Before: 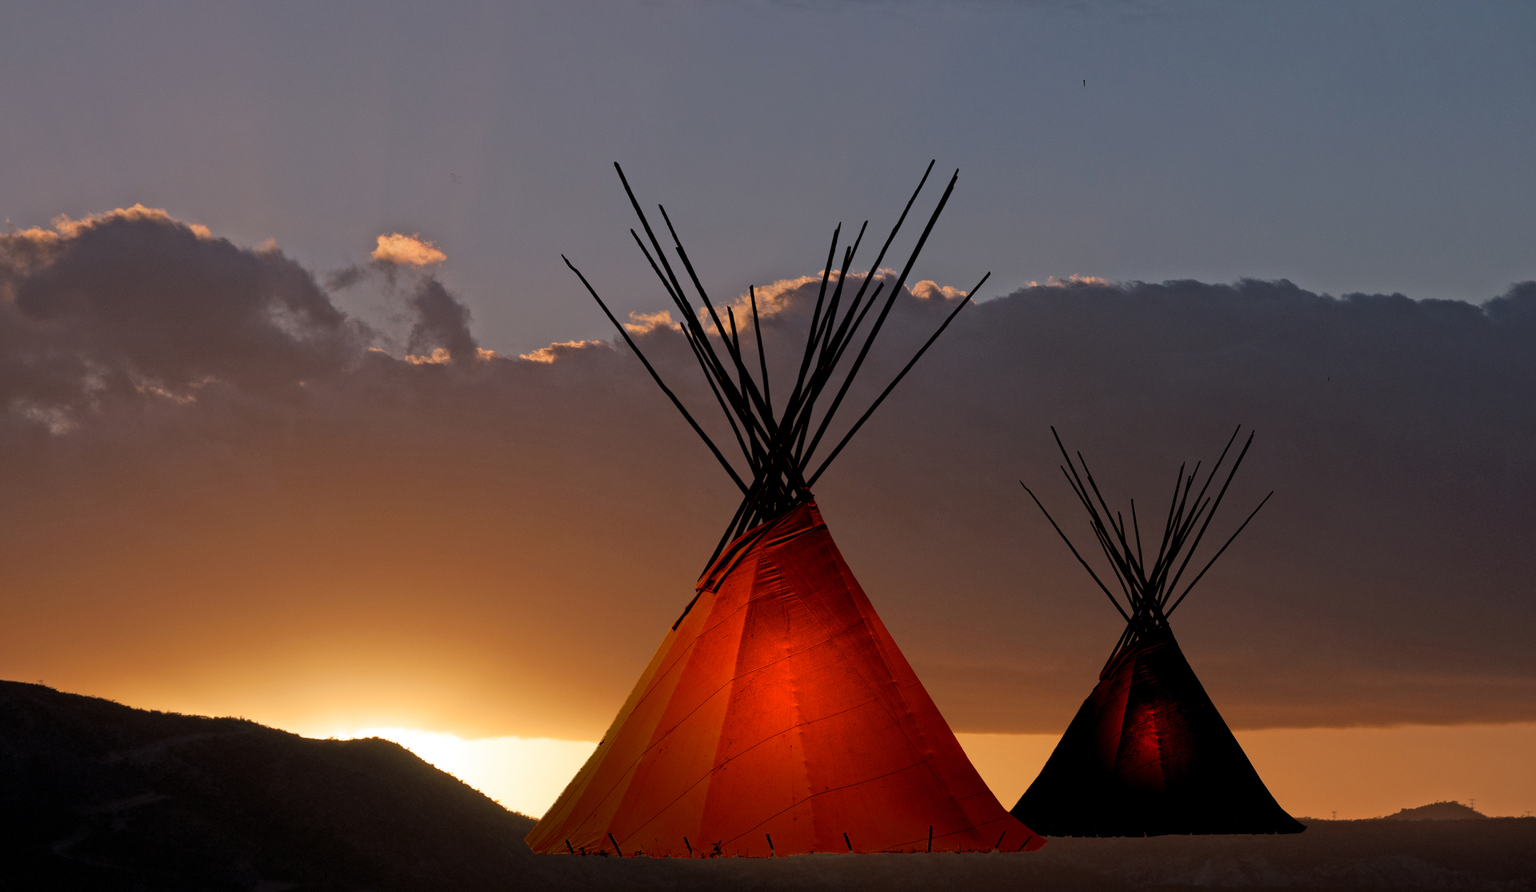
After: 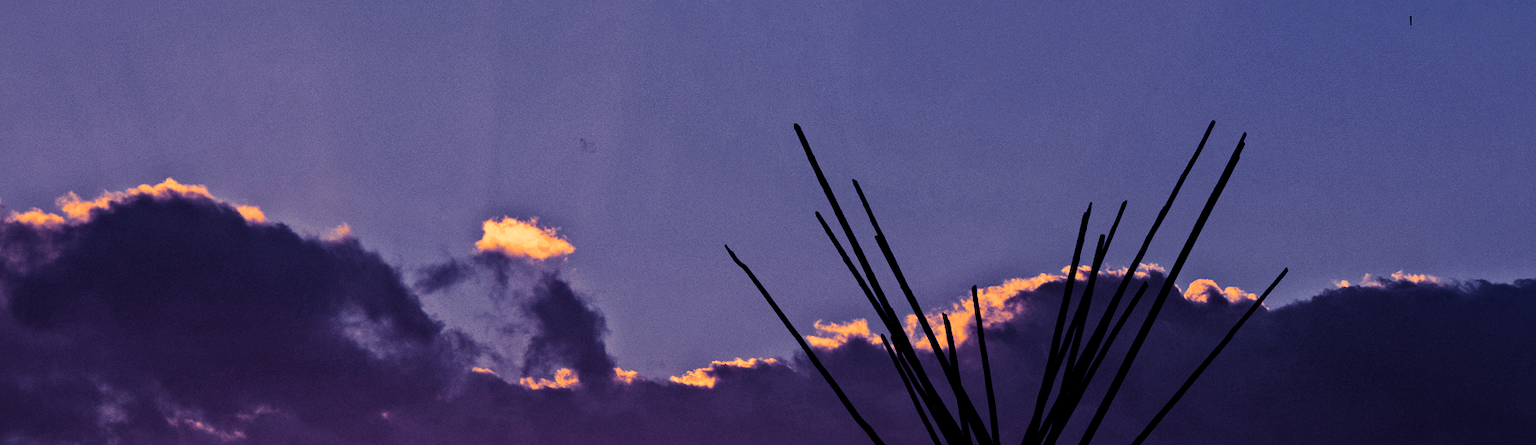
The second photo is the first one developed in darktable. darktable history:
base curve: curves: ch0 [(0.017, 0) (0.425, 0.441) (0.844, 0.933) (1, 1)], preserve colors none
crop: left 0.579%, top 7.627%, right 23.167%, bottom 54.275%
contrast brightness saturation: saturation -0.05
color correction: highlights a* -0.182, highlights b* -0.124
split-toning: shadows › hue 242.67°, shadows › saturation 0.733, highlights › hue 45.33°, highlights › saturation 0.667, balance -53.304, compress 21.15%
tone curve: curves: ch0 [(0, 0) (0.187, 0.12) (0.384, 0.363) (0.577, 0.681) (0.735, 0.881) (0.864, 0.959) (1, 0.987)]; ch1 [(0, 0) (0.402, 0.36) (0.476, 0.466) (0.501, 0.501) (0.518, 0.514) (0.564, 0.614) (0.614, 0.664) (0.741, 0.829) (1, 1)]; ch2 [(0, 0) (0.429, 0.387) (0.483, 0.481) (0.503, 0.501) (0.522, 0.533) (0.564, 0.605) (0.615, 0.697) (0.702, 0.774) (1, 0.895)], color space Lab, independent channels
contrast equalizer: octaves 7, y [[0.6 ×6], [0.55 ×6], [0 ×6], [0 ×6], [0 ×6]], mix -0.2
local contrast: mode bilateral grid, contrast 20, coarseness 50, detail 132%, midtone range 0.2
